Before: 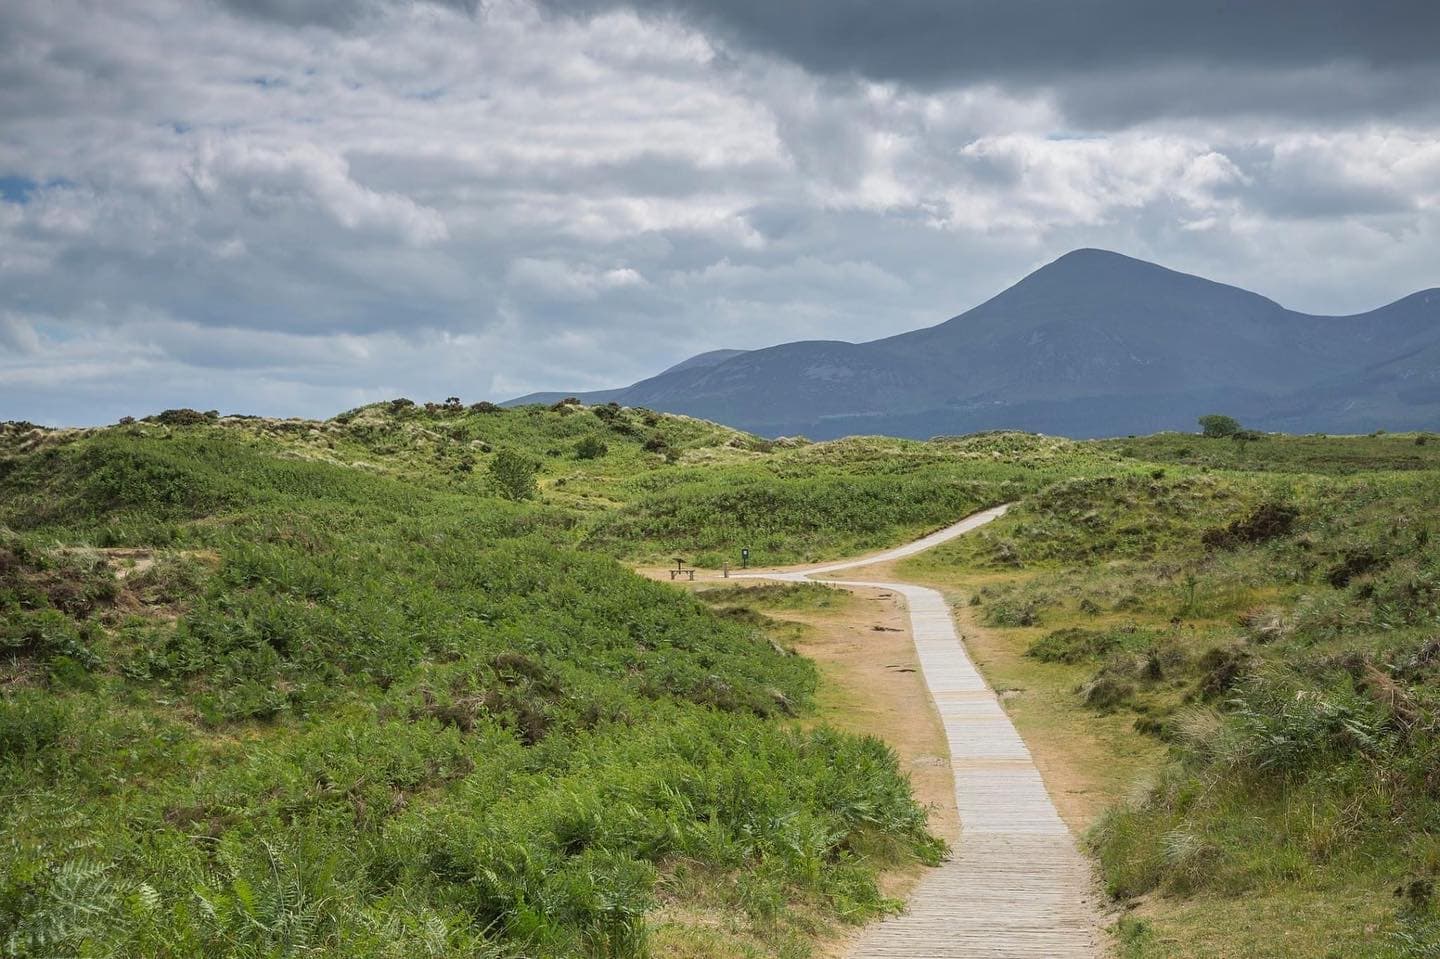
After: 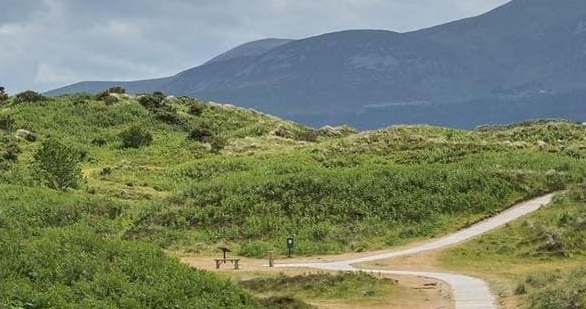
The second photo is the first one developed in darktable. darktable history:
crop: left 31.636%, top 32.471%, right 27.655%, bottom 35.28%
